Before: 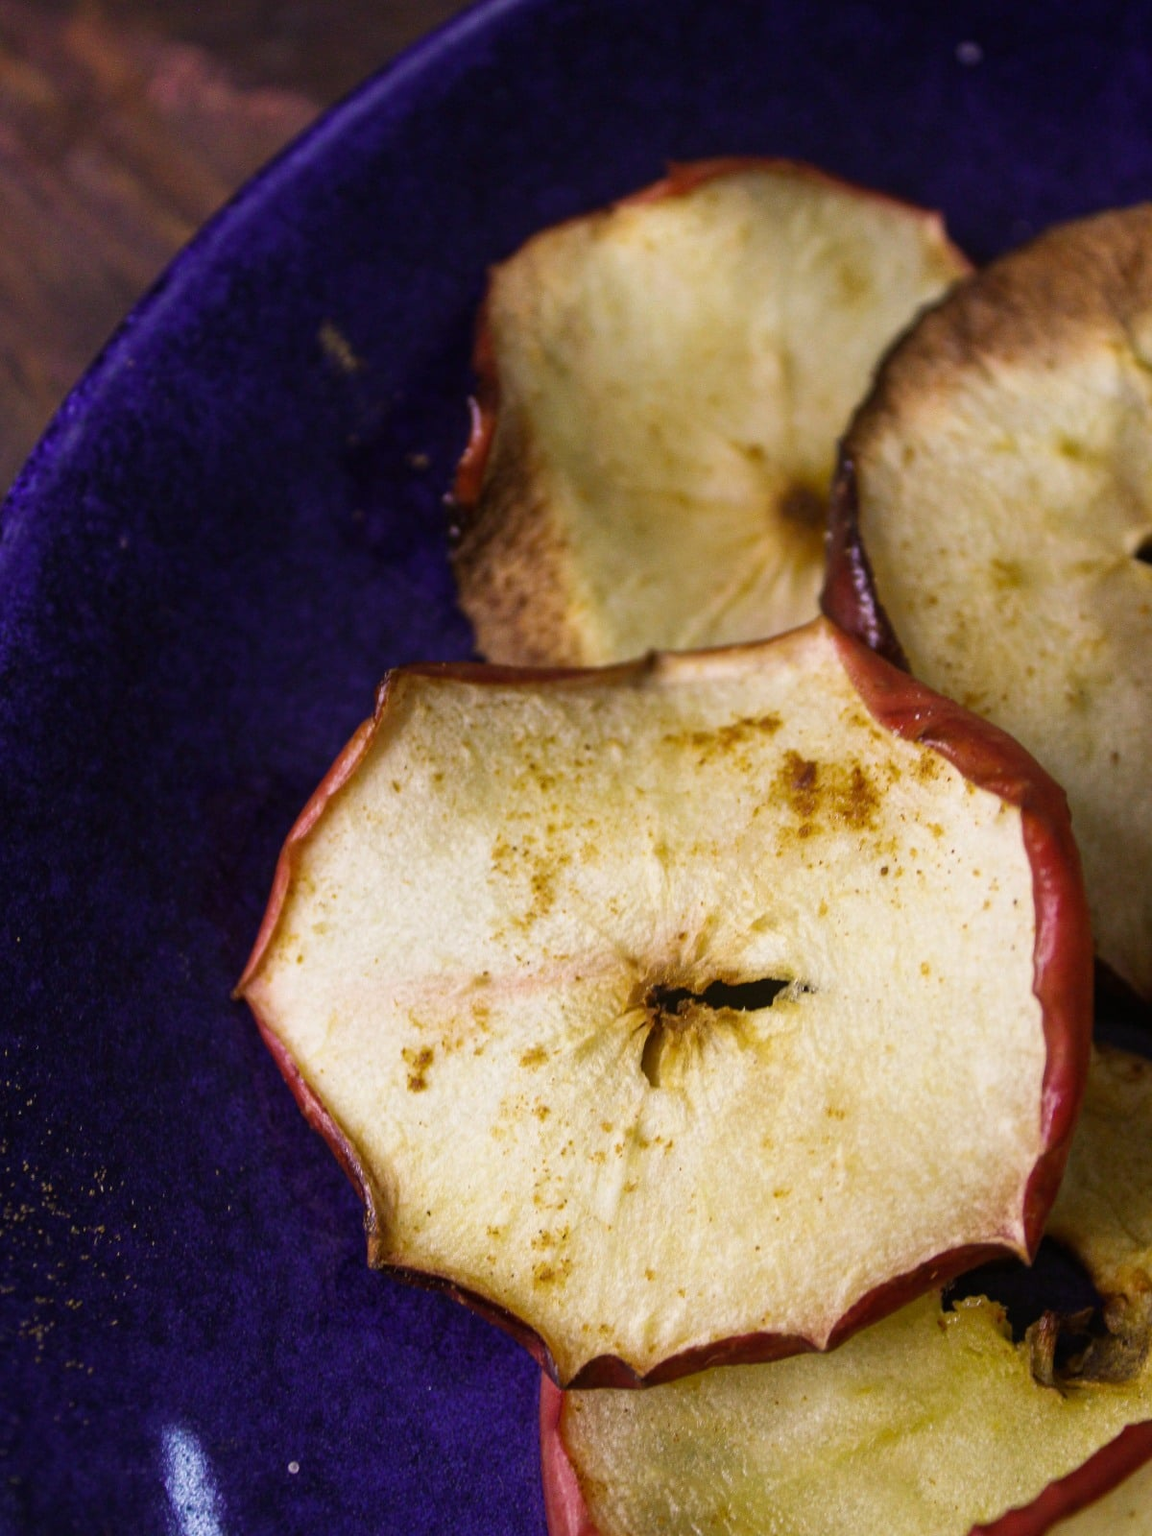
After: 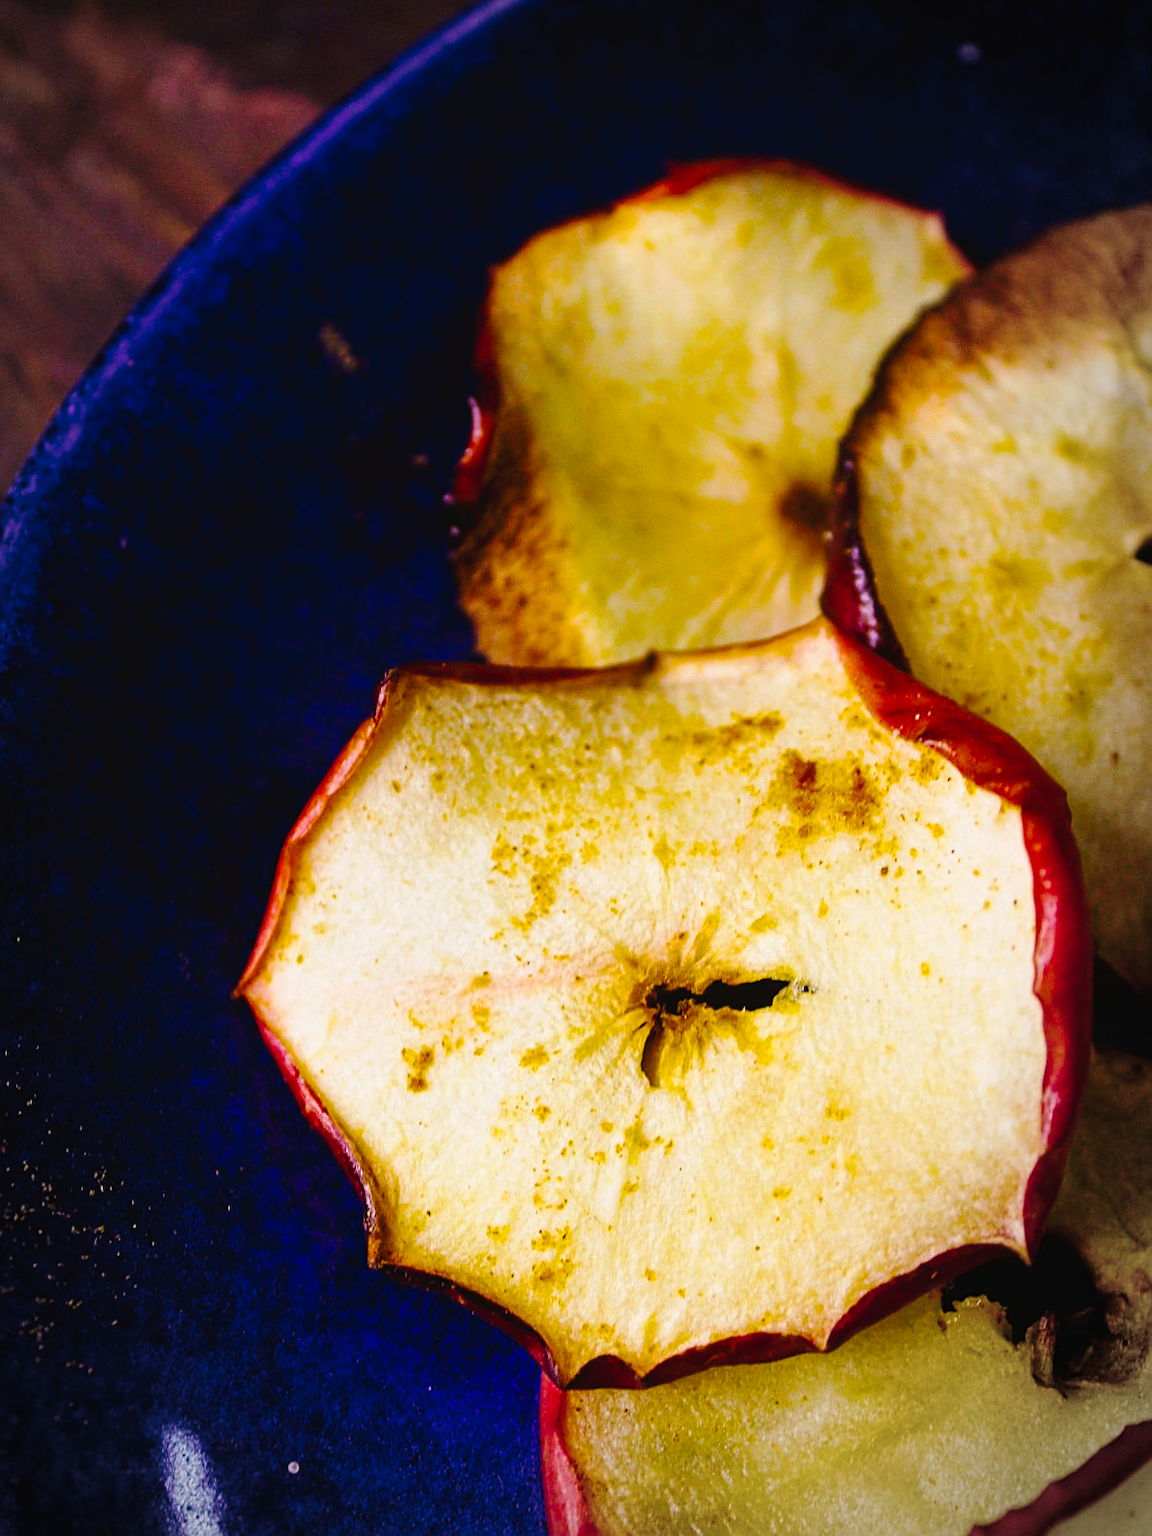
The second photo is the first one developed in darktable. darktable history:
sharpen: on, module defaults
tone curve: curves: ch0 [(0, 0) (0.003, 0.03) (0.011, 0.032) (0.025, 0.035) (0.044, 0.038) (0.069, 0.041) (0.1, 0.058) (0.136, 0.091) (0.177, 0.133) (0.224, 0.181) (0.277, 0.268) (0.335, 0.363) (0.399, 0.461) (0.468, 0.554) (0.543, 0.633) (0.623, 0.709) (0.709, 0.784) (0.801, 0.869) (0.898, 0.938) (1, 1)], preserve colors none
vignetting: automatic ratio true
color balance rgb: linear chroma grading › global chroma 15%, perceptual saturation grading › global saturation 30%
